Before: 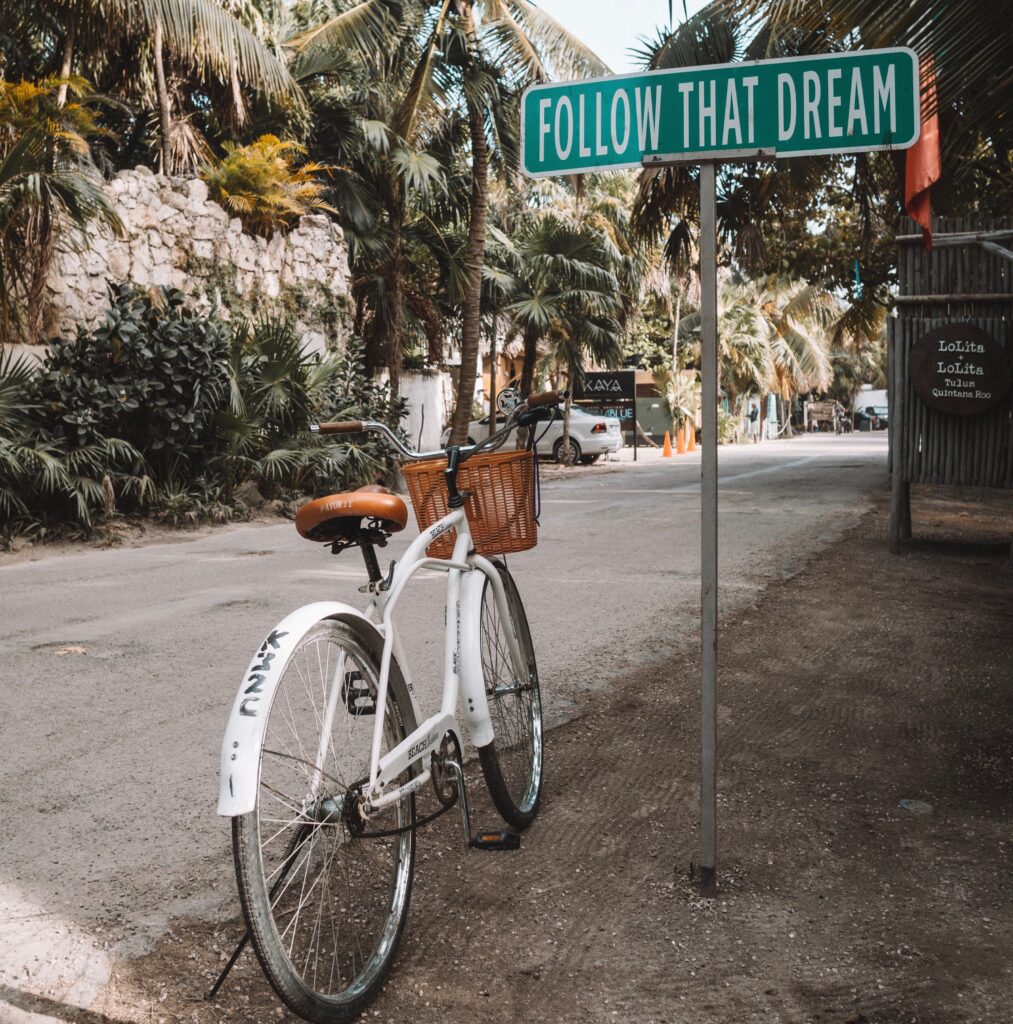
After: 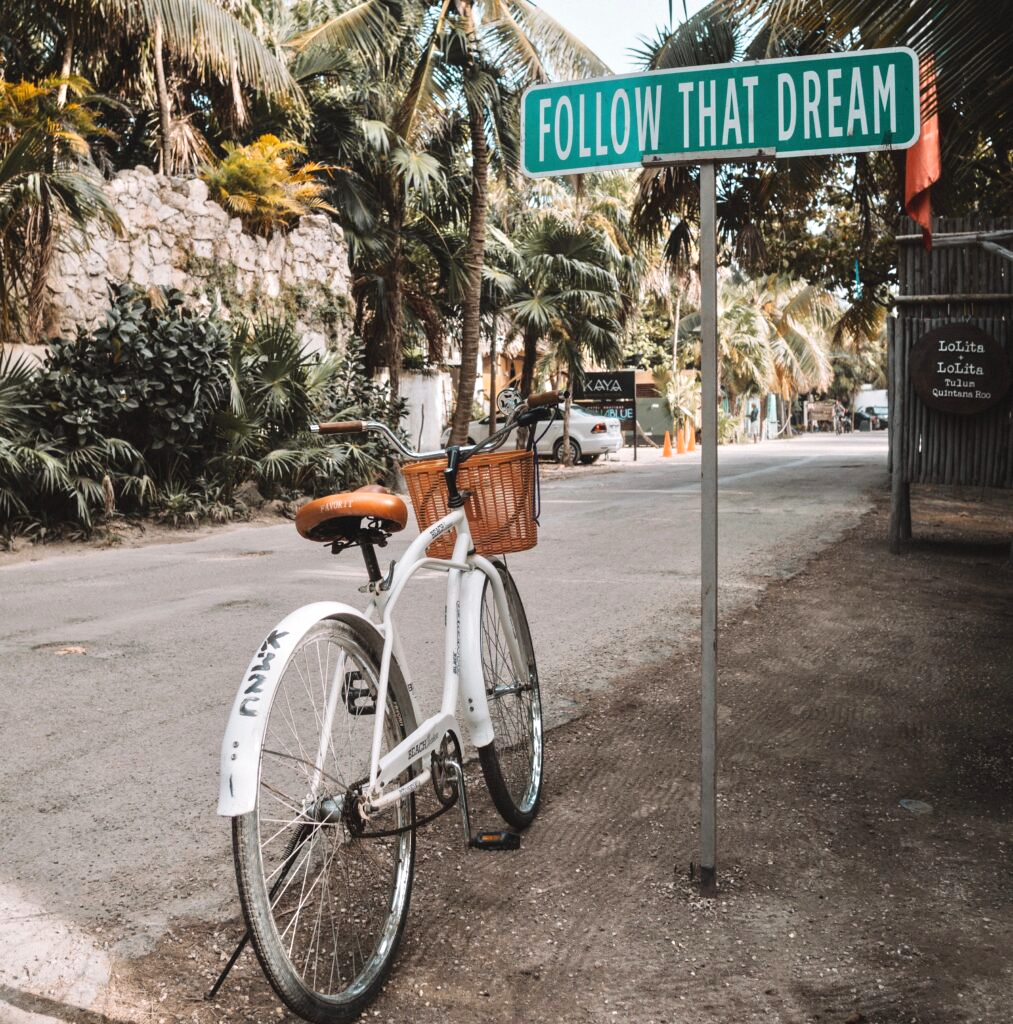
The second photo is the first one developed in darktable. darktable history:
tone equalizer: -8 EV 0.023 EV, -7 EV -0.007 EV, -6 EV 0.024 EV, -5 EV 0.042 EV, -4 EV 0.308 EV, -3 EV 0.629 EV, -2 EV 0.571 EV, -1 EV 0.17 EV, +0 EV 0.047 EV, mask exposure compensation -0.492 EV
